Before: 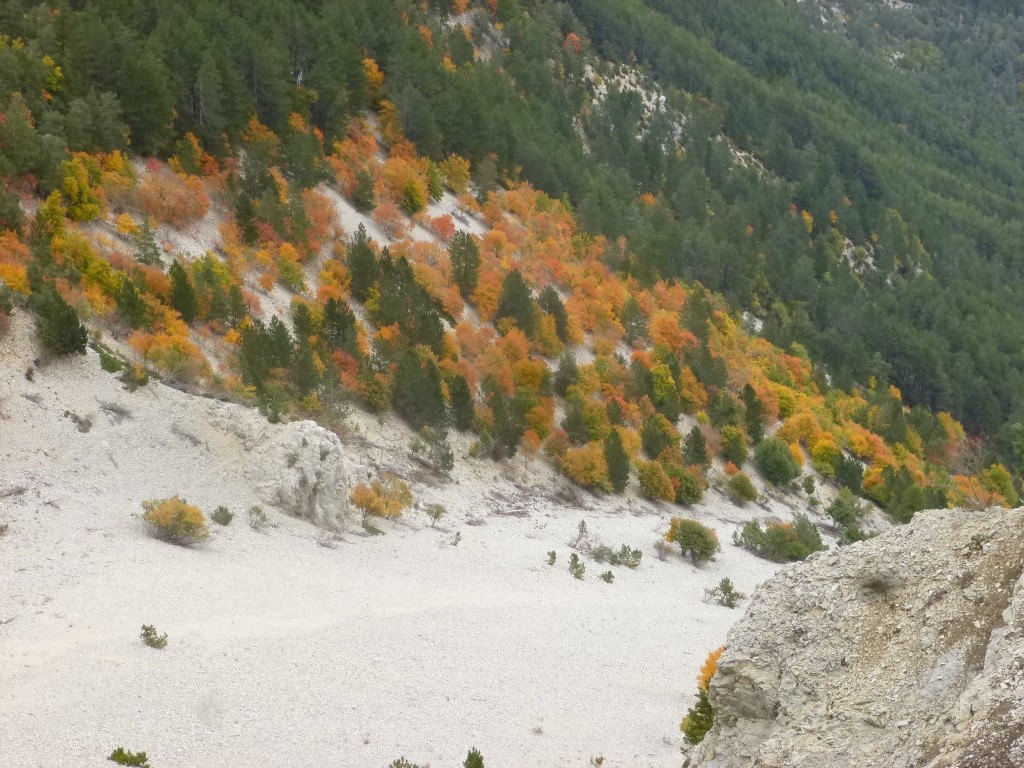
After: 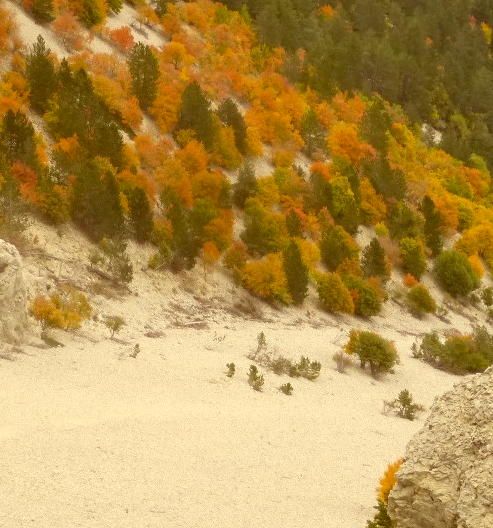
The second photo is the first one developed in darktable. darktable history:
crop: left 31.374%, top 24.593%, right 20.423%, bottom 6.548%
color correction: highlights a* 1.04, highlights b* 24.95, shadows a* 15.85, shadows b* 24.28
